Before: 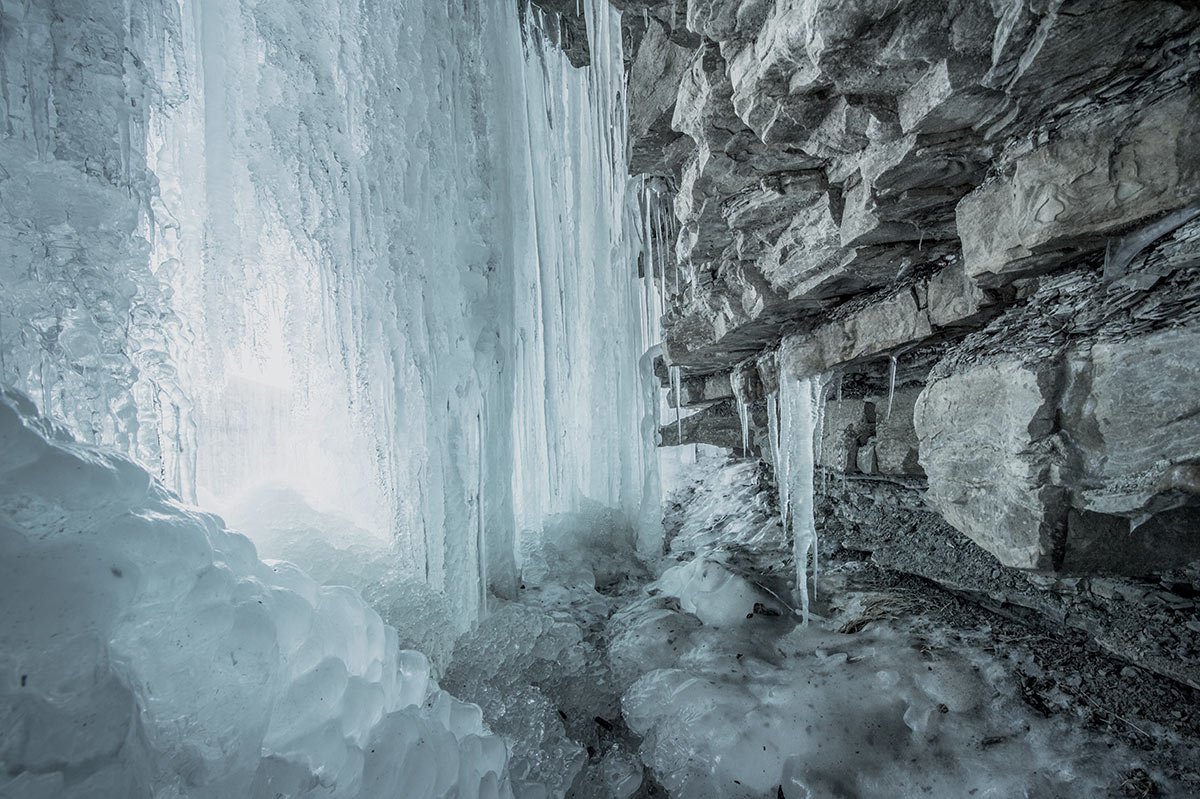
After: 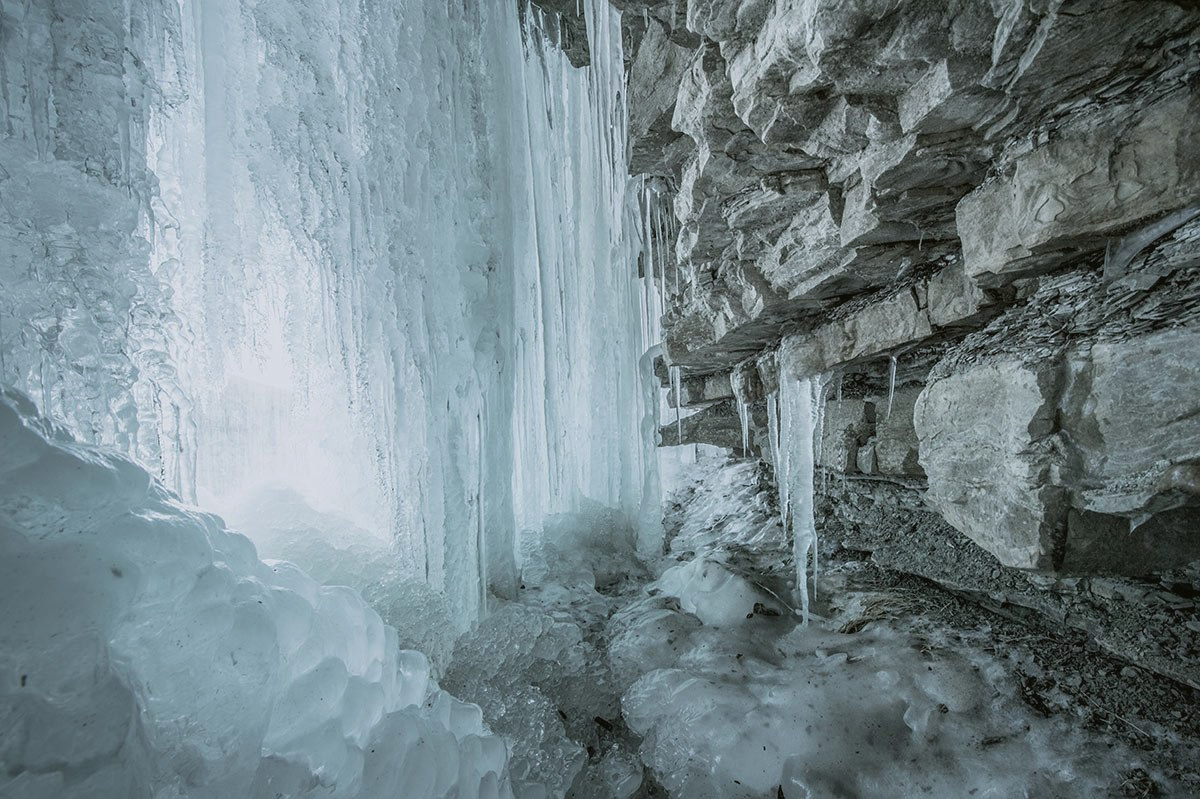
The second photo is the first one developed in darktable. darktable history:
color balance: mode lift, gamma, gain (sRGB), lift [1.04, 1, 1, 0.97], gamma [1.01, 1, 1, 0.97], gain [0.96, 1, 1, 0.97]
color calibration: illuminant as shot in camera, x 0.358, y 0.373, temperature 4628.91 K
